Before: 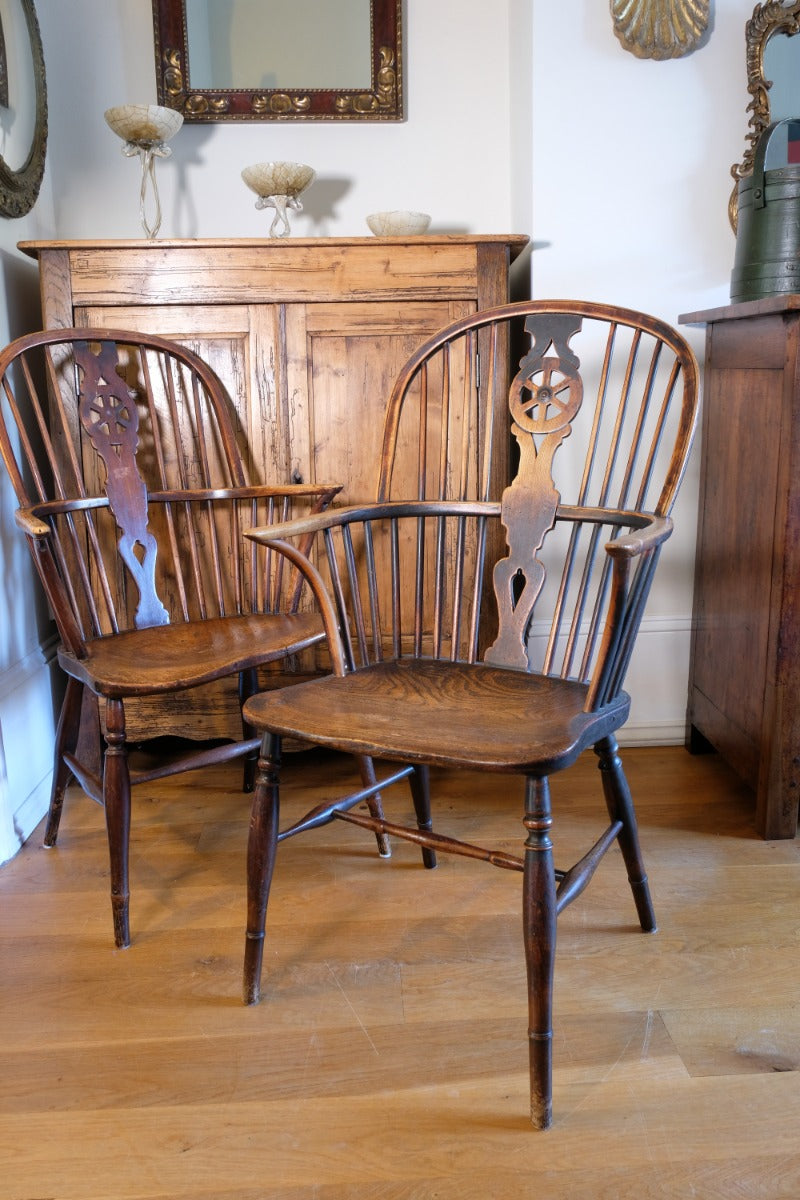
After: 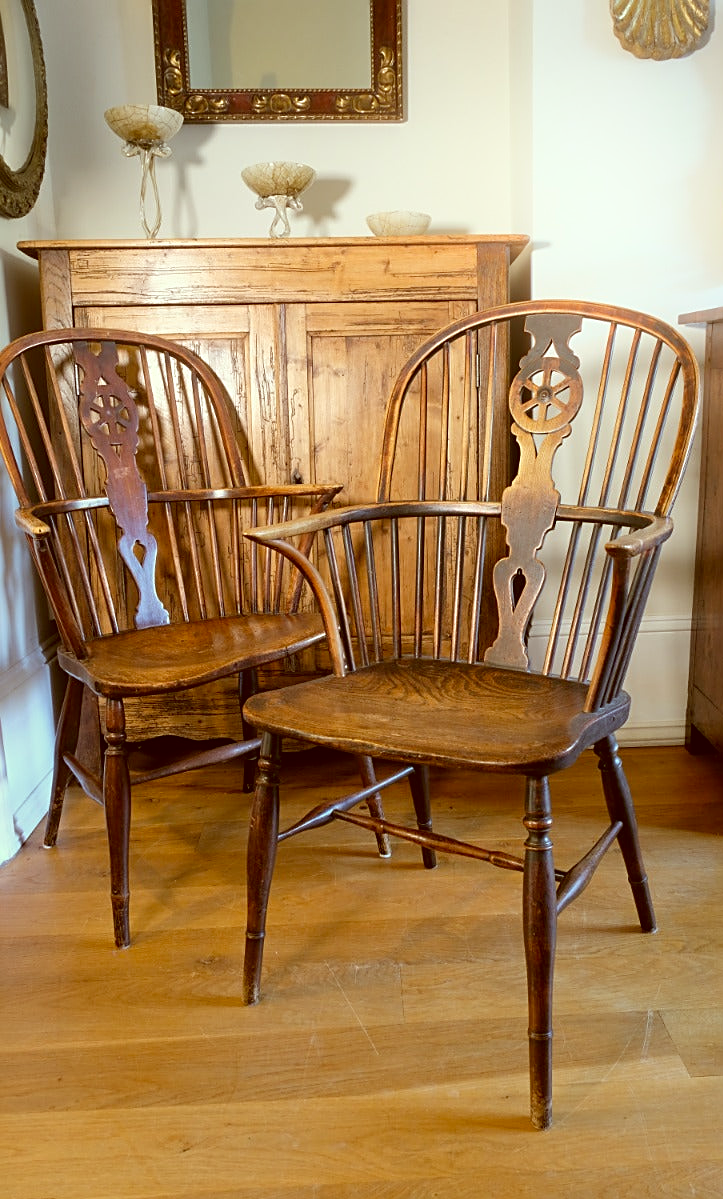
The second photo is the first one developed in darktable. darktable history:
crop: right 9.509%, bottom 0.031%
sharpen: on, module defaults
bloom: size 15%, threshold 97%, strength 7%
color correction: highlights a* -5.3, highlights b* 9.8, shadows a* 9.8, shadows b* 24.26
